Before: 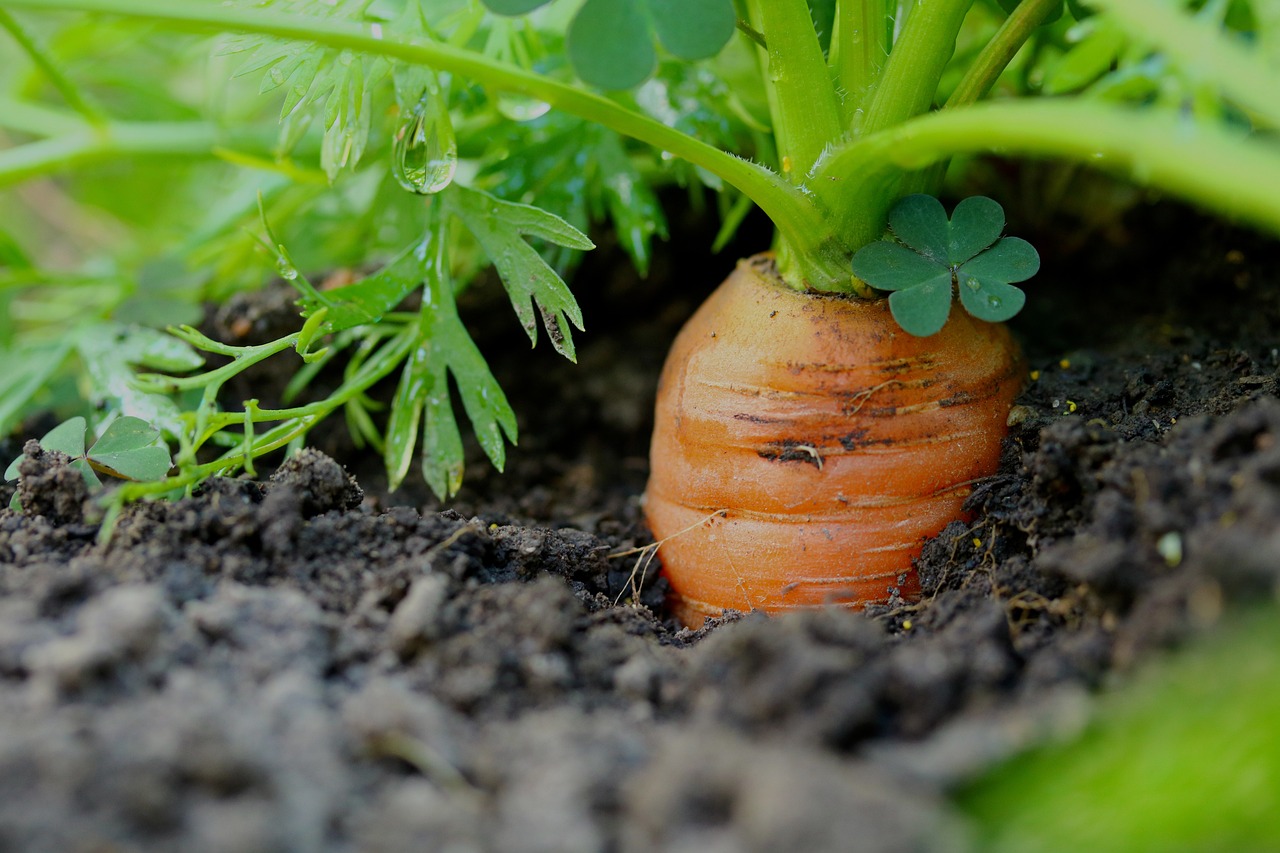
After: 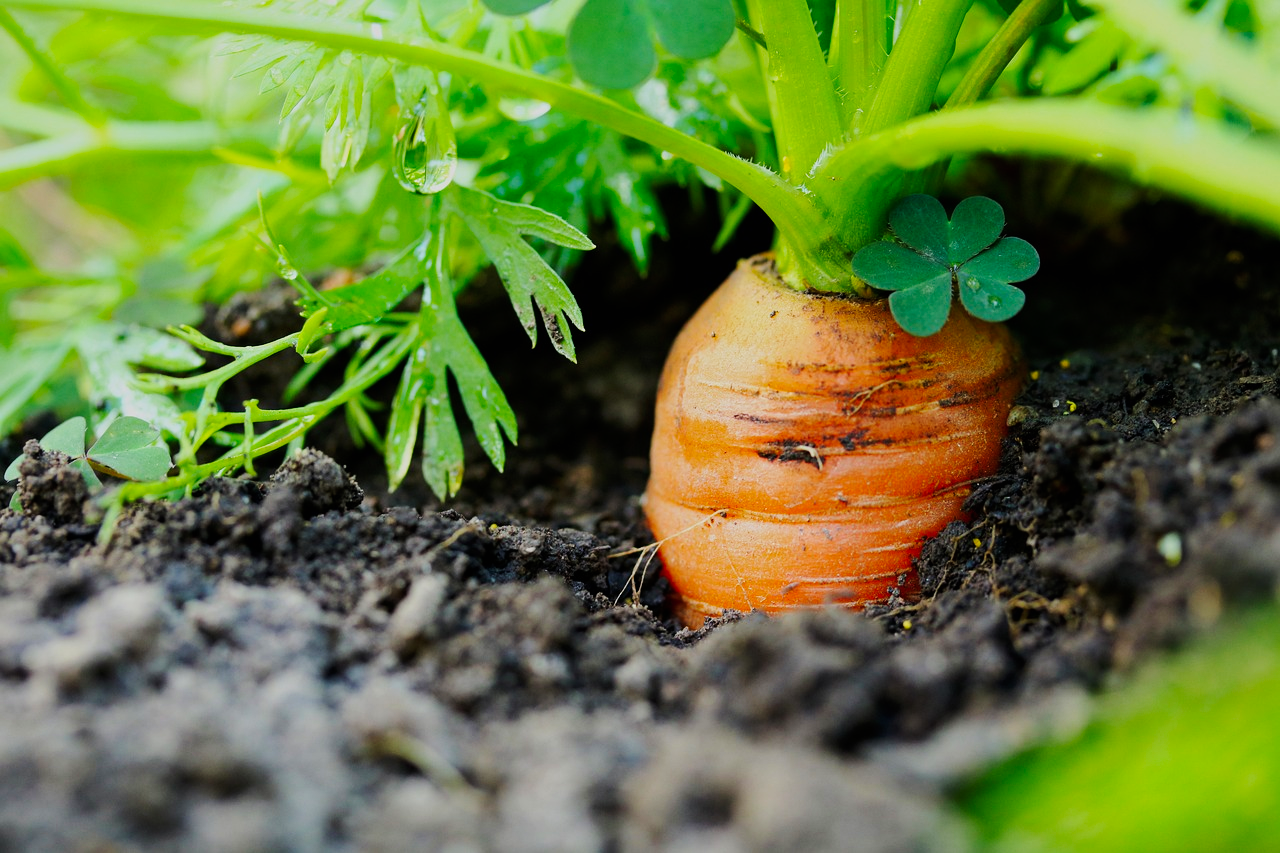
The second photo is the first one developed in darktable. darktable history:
shadows and highlights: shadows 9.03, white point adjustment 0.846, highlights -38.54
tone curve: curves: ch0 [(0, 0.003) (0.044, 0.025) (0.12, 0.089) (0.197, 0.168) (0.281, 0.273) (0.468, 0.548) (0.583, 0.691) (0.701, 0.815) (0.86, 0.922) (1, 0.982)]; ch1 [(0, 0) (0.232, 0.214) (0.404, 0.376) (0.461, 0.425) (0.493, 0.481) (0.501, 0.5) (0.517, 0.524) (0.55, 0.585) (0.598, 0.651) (0.671, 0.735) (0.796, 0.85) (1, 1)]; ch2 [(0, 0) (0.249, 0.216) (0.357, 0.317) (0.448, 0.432) (0.478, 0.492) (0.498, 0.499) (0.517, 0.527) (0.537, 0.564) (0.569, 0.617) (0.61, 0.659) (0.706, 0.75) (0.808, 0.809) (0.991, 0.968)], preserve colors none
